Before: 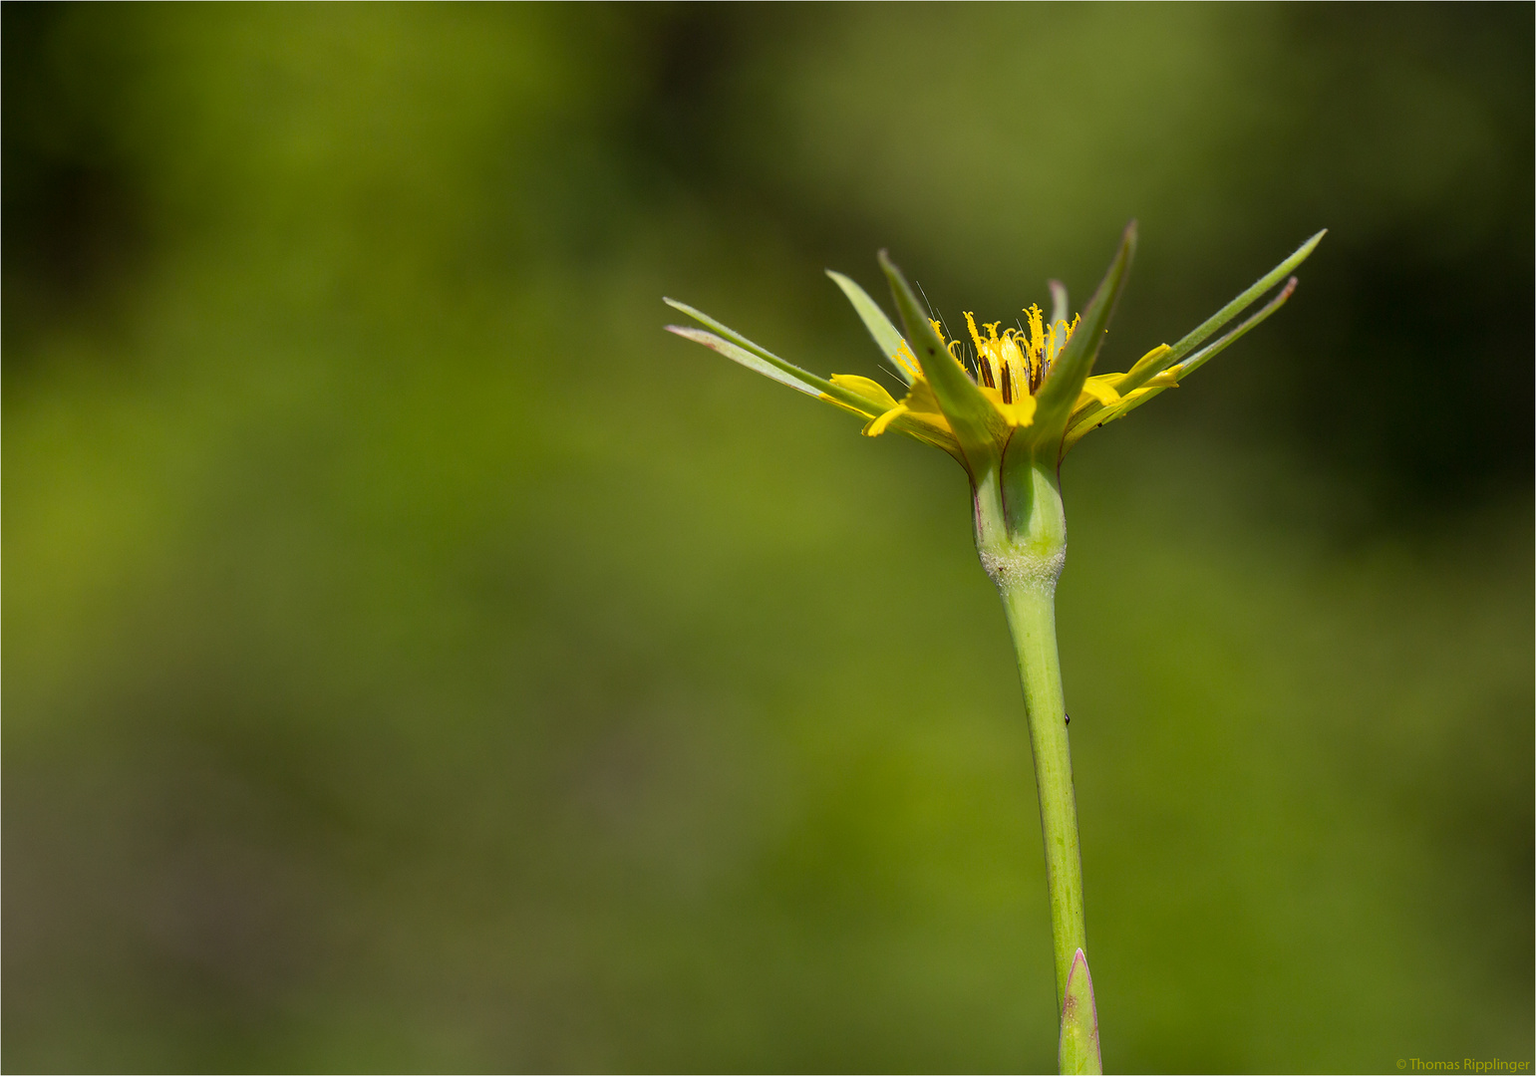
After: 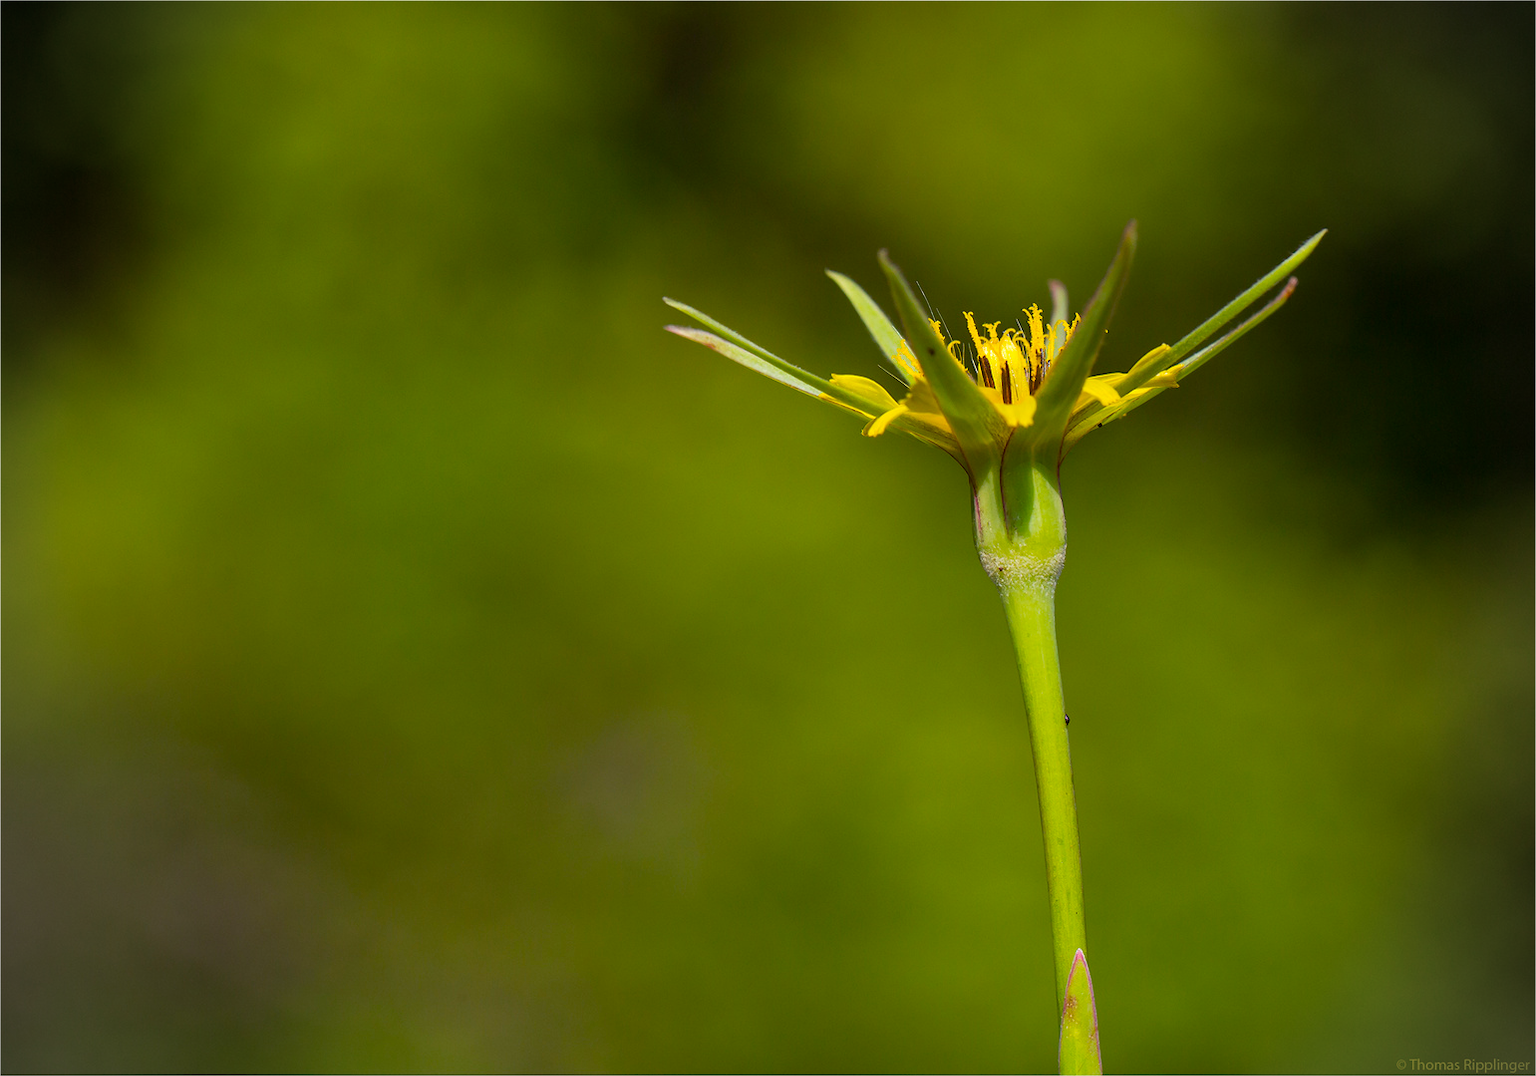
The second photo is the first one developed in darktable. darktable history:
vignetting: on, module defaults
color balance rgb: perceptual saturation grading › global saturation 25%, global vibrance 20%
